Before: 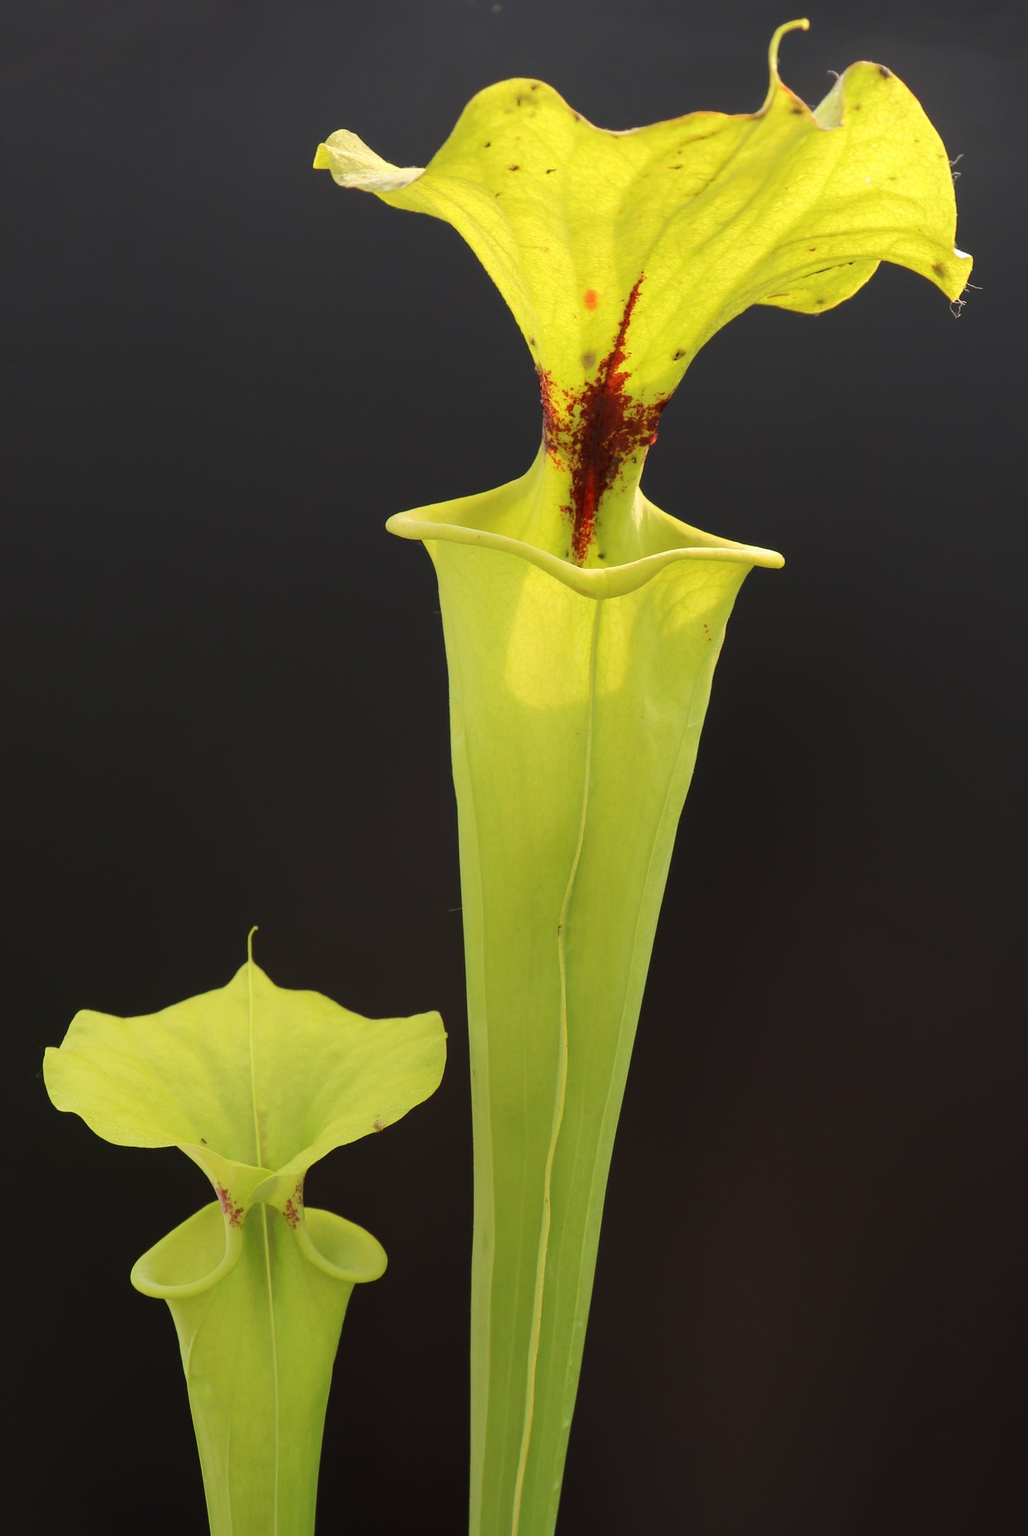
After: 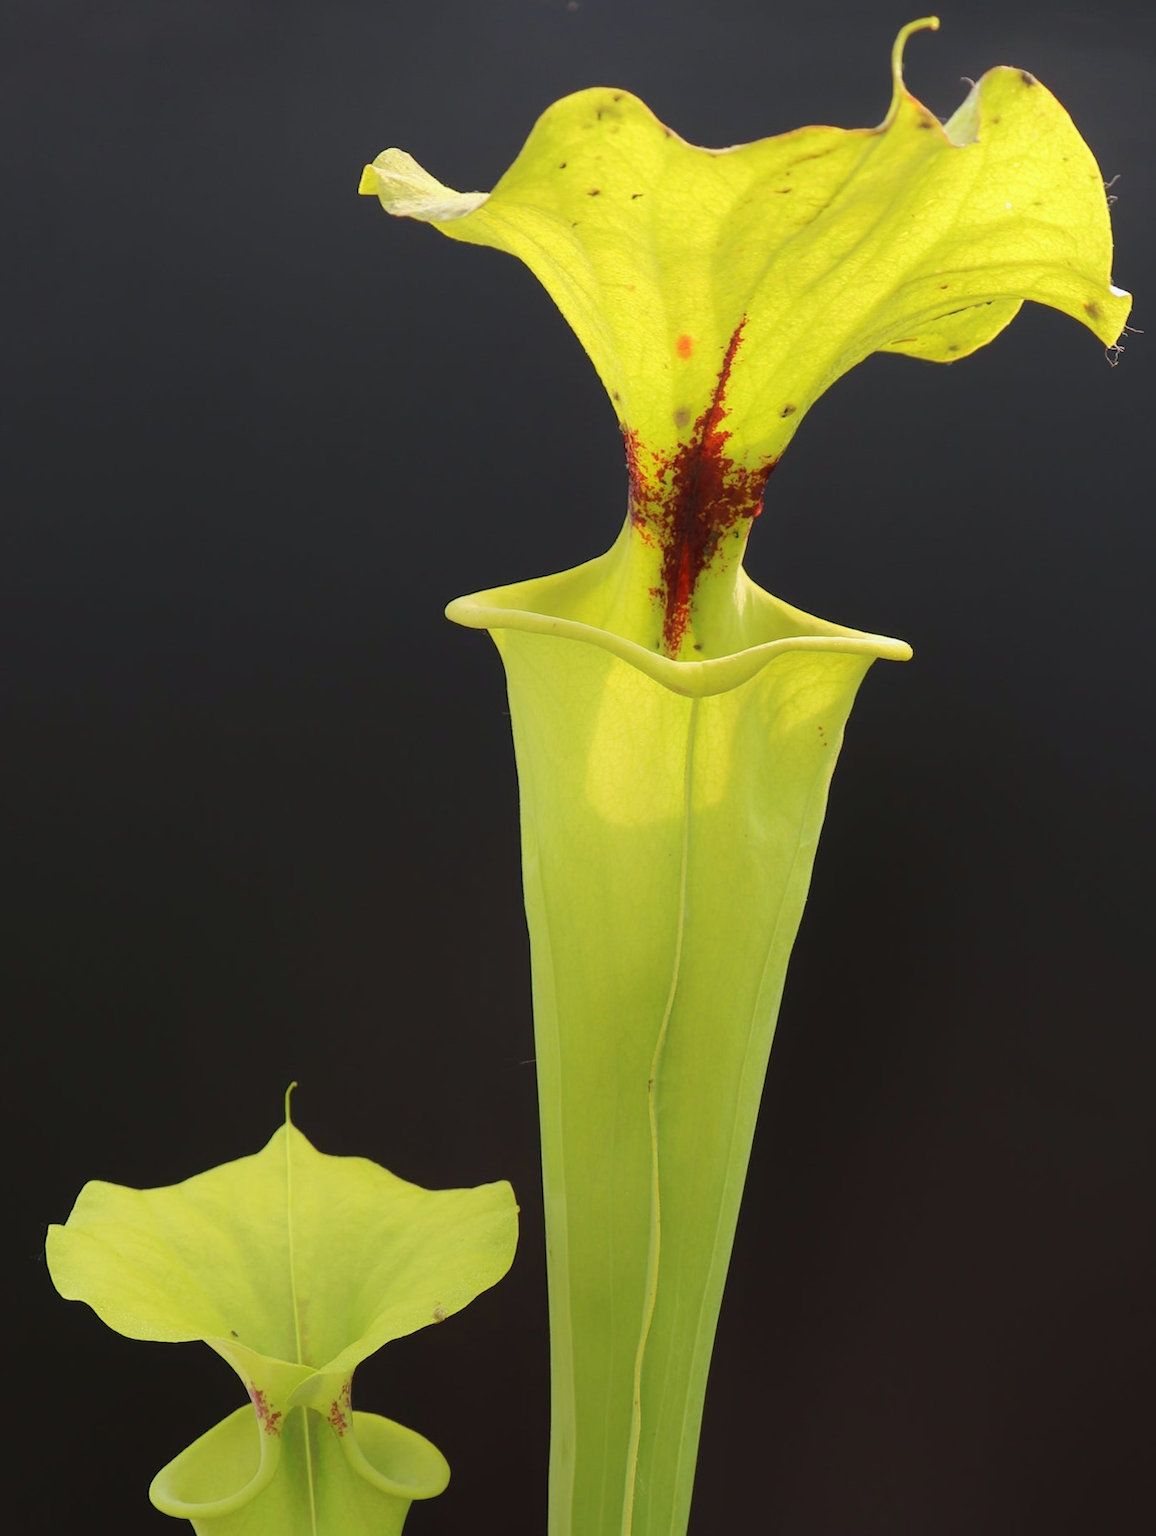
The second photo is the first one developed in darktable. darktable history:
exposure: compensate exposure bias true, compensate highlight preservation false
crop and rotate: angle 0.2°, left 0.275%, right 3.127%, bottom 14.18%
white balance: red 0.983, blue 1.036
contrast equalizer: y [[0.5, 0.488, 0.462, 0.461, 0.491, 0.5], [0.5 ×6], [0.5 ×6], [0 ×6], [0 ×6]]
